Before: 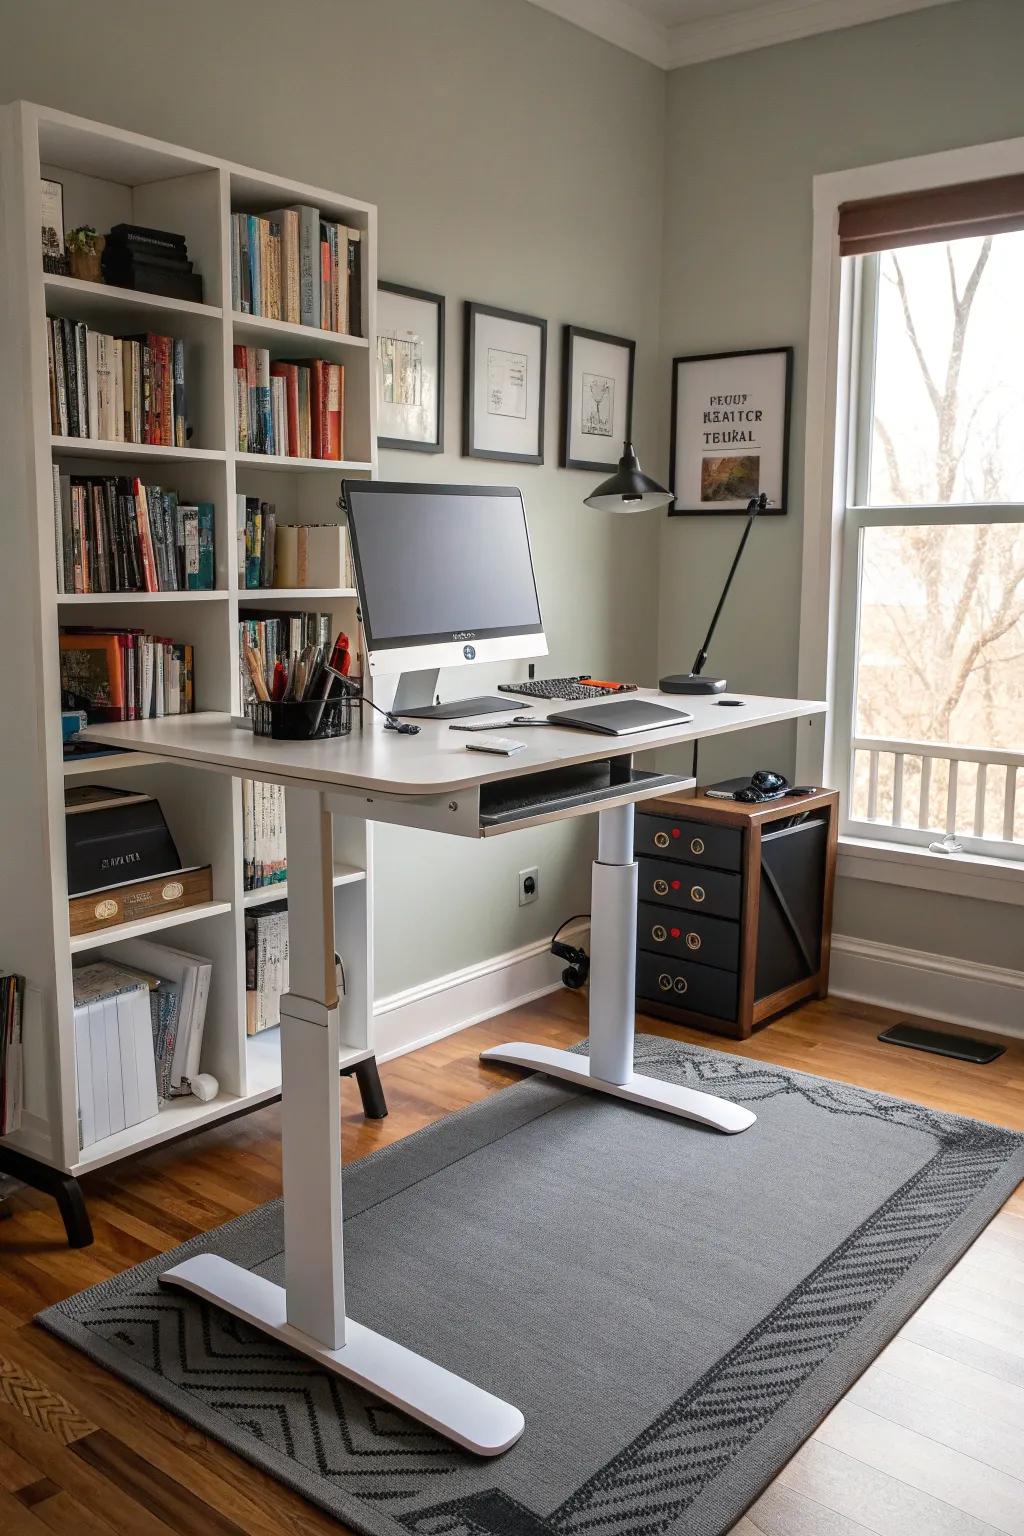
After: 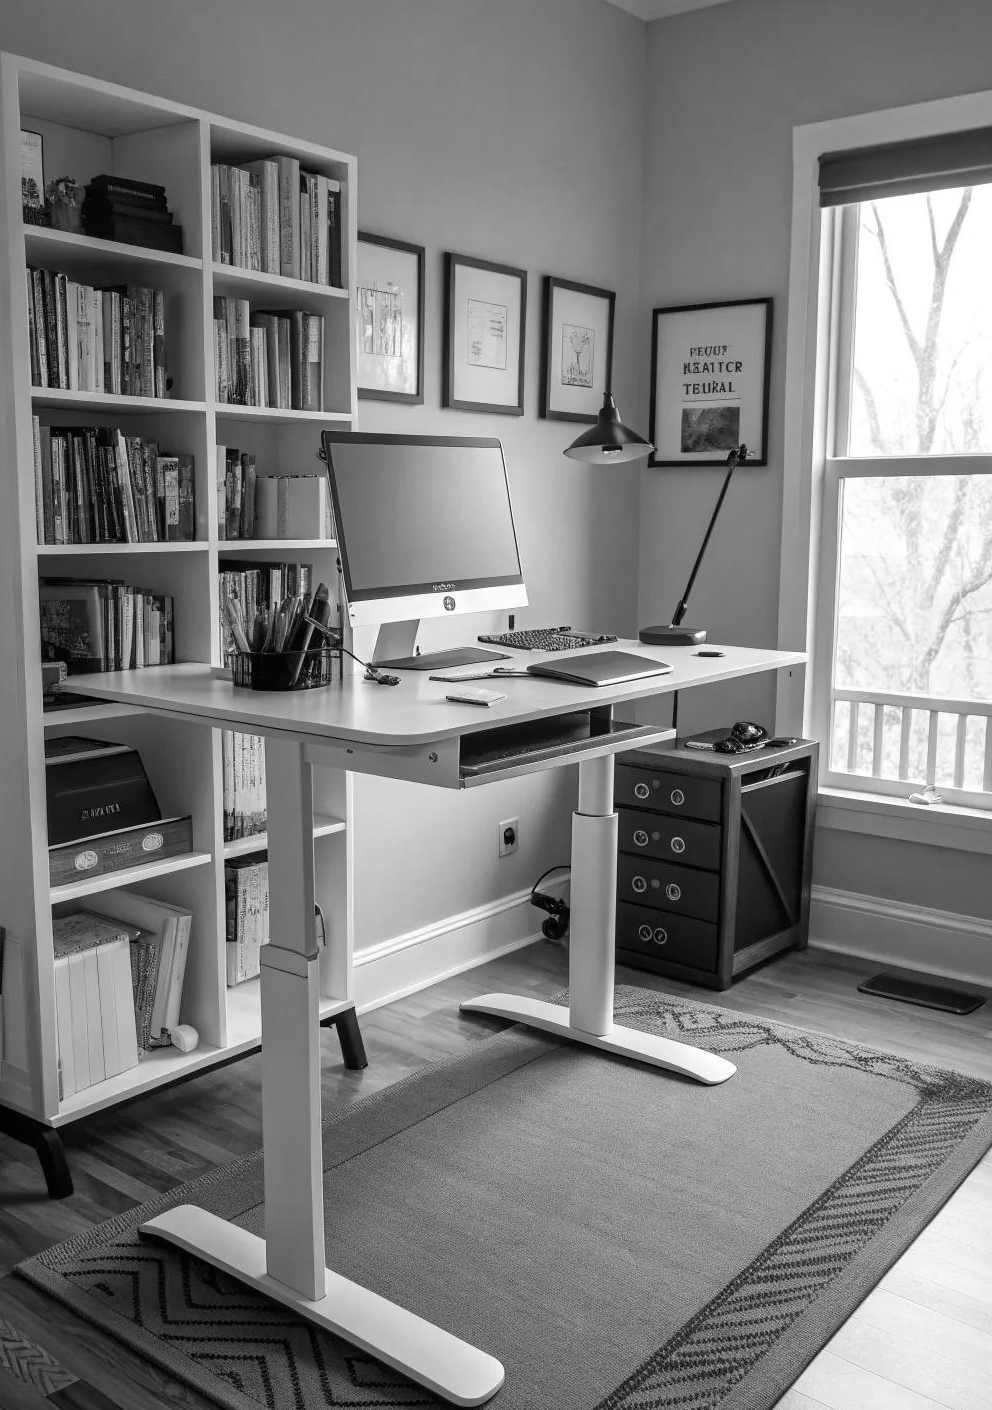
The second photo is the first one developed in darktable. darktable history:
monochrome: a 1.94, b -0.638
crop: left 1.964%, top 3.251%, right 1.122%, bottom 4.933%
